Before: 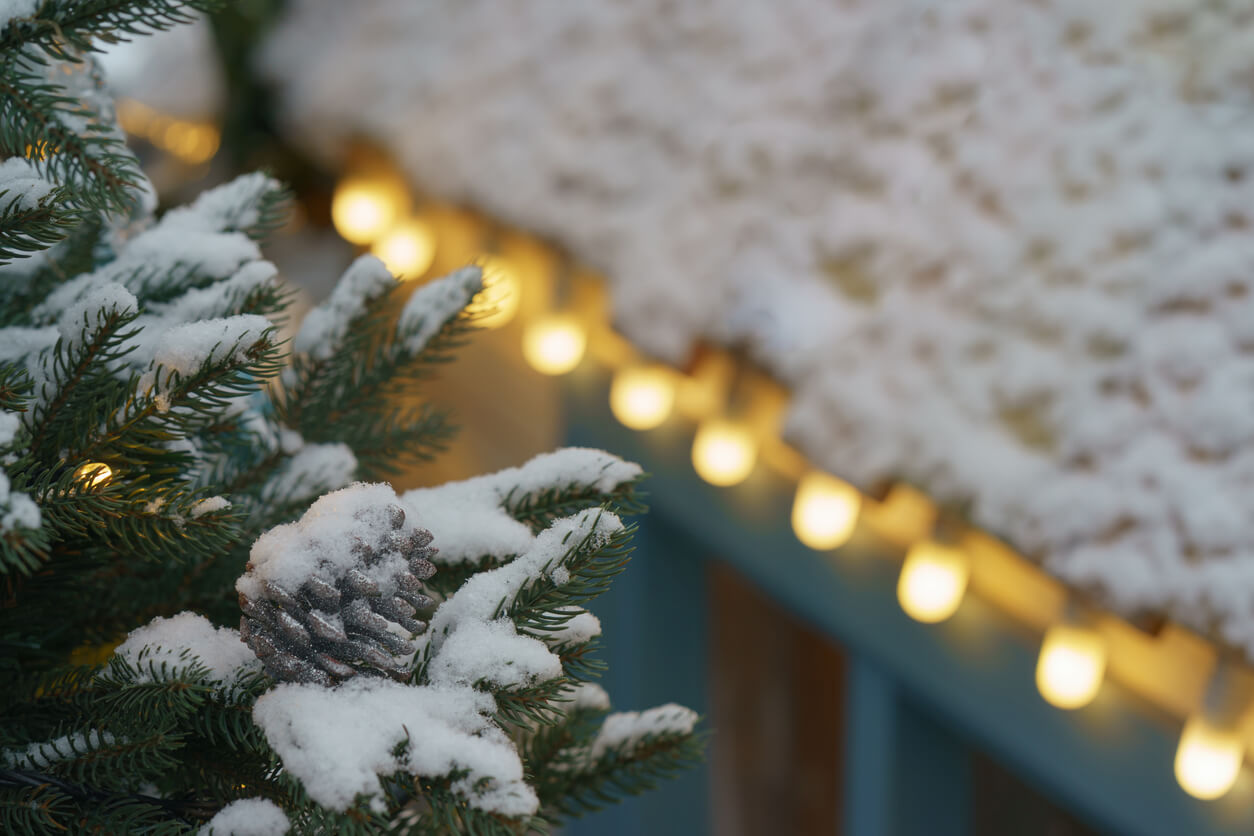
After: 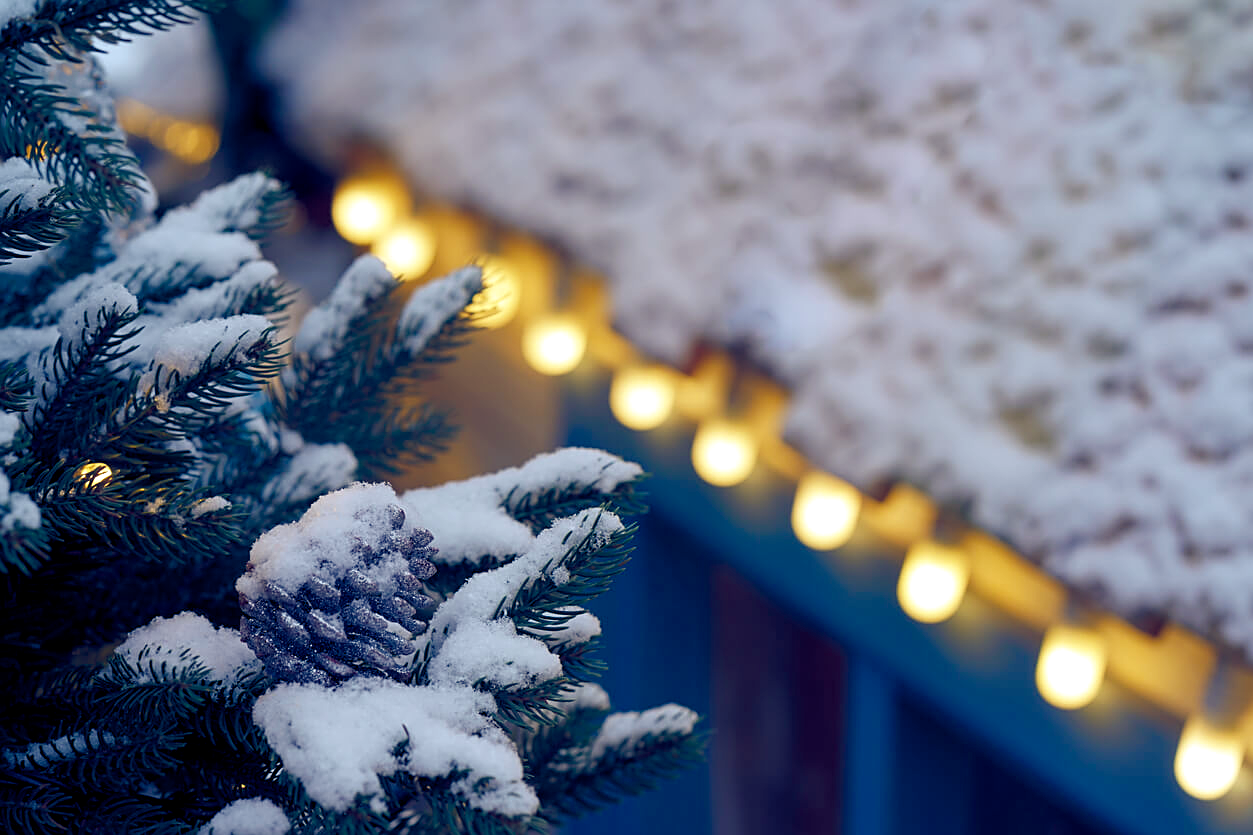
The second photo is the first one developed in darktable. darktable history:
sharpen: on, module defaults
color balance rgb: shadows lift › luminance -41.13%, shadows lift › chroma 14.13%, shadows lift › hue 260°, power › luminance -3.76%, power › chroma 0.56%, power › hue 40.37°, highlights gain › luminance 16.81%, highlights gain › chroma 2.94%, highlights gain › hue 260°, global offset › luminance -0.29%, global offset › chroma 0.31%, global offset › hue 260°, perceptual saturation grading › global saturation 20%, perceptual saturation grading › highlights -13.92%, perceptual saturation grading › shadows 50%
